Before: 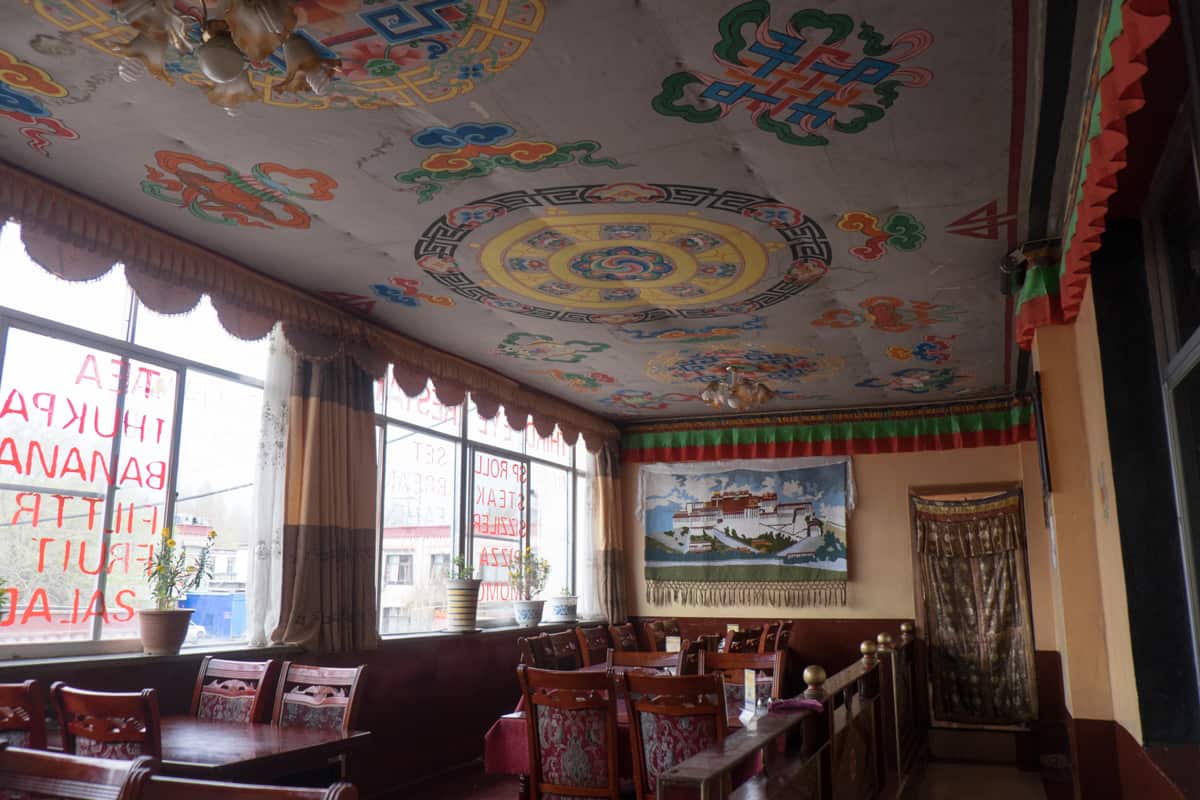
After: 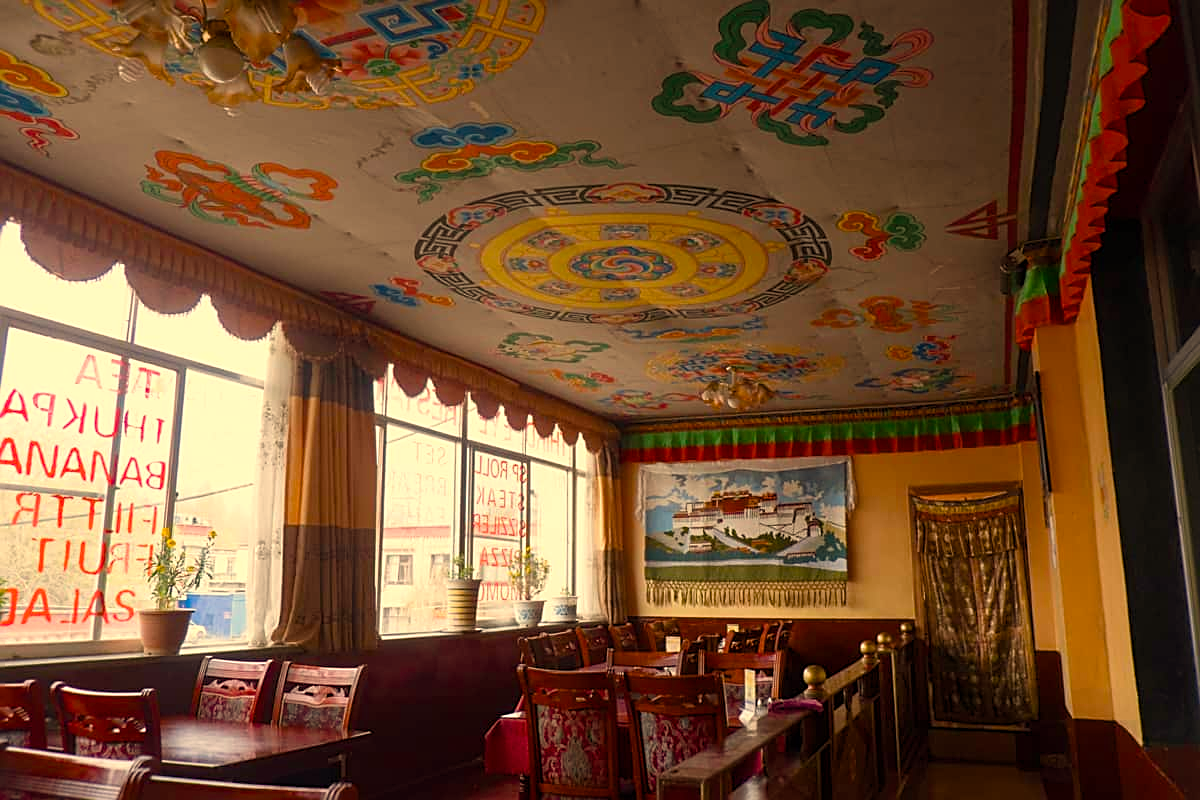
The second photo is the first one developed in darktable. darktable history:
sharpen: on, module defaults
white balance: red 1.138, green 0.996, blue 0.812
color balance rgb: perceptual saturation grading › global saturation 20%, perceptual saturation grading › highlights 2.68%, perceptual saturation grading › shadows 50%
